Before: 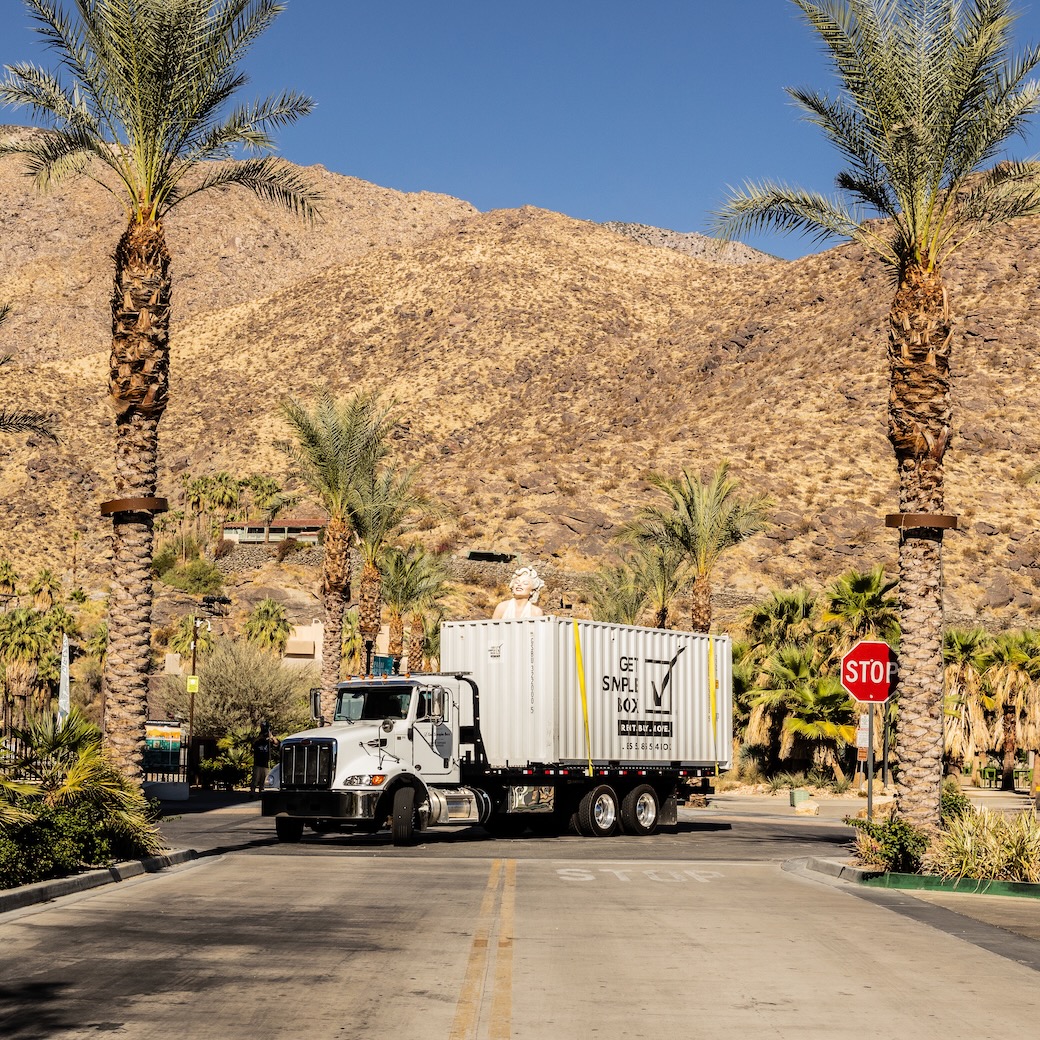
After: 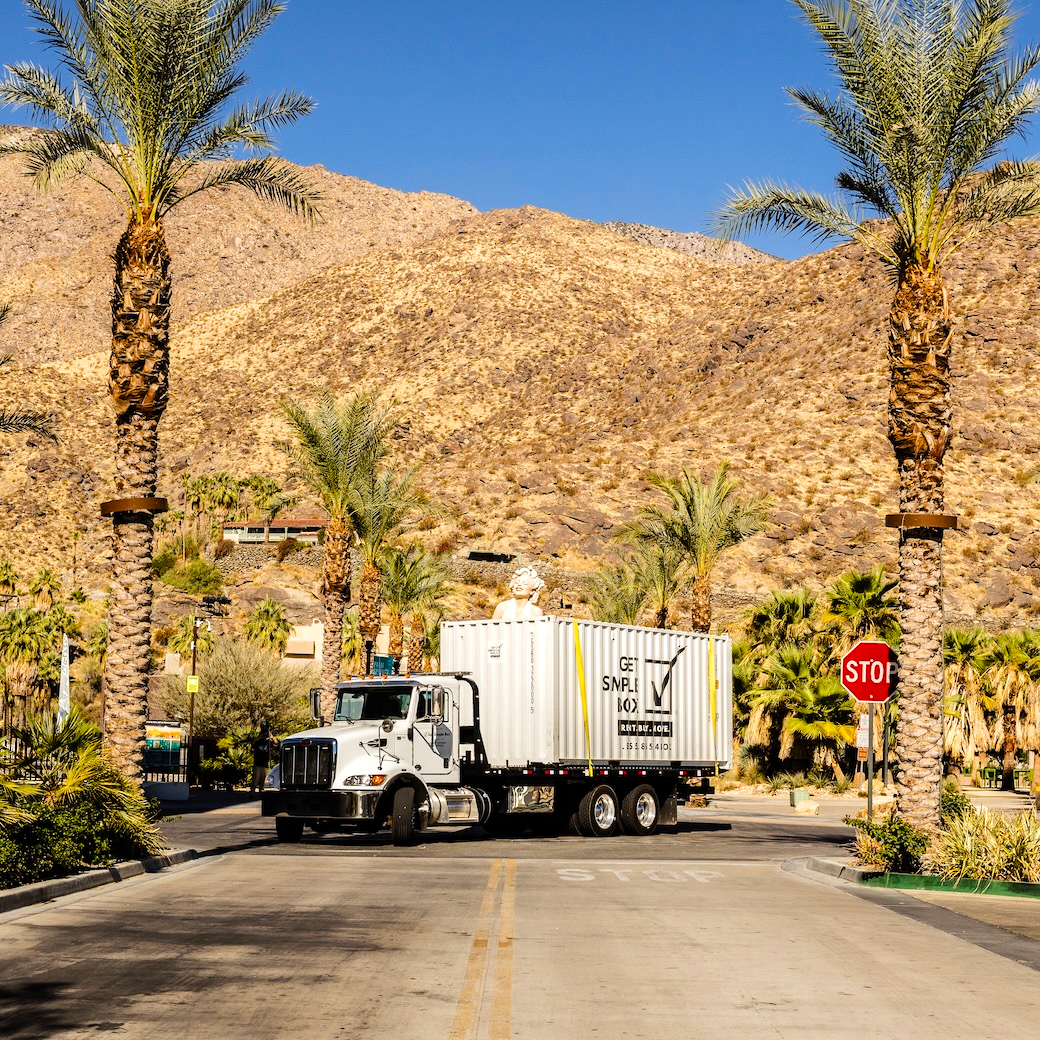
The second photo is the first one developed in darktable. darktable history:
color balance rgb: perceptual saturation grading › global saturation 20%, perceptual saturation grading › highlights -25.254%, perceptual saturation grading › shadows 50.217%, perceptual brilliance grading › highlights 6.092%, perceptual brilliance grading › mid-tones 16.945%, perceptual brilliance grading › shadows -5.2%, global vibrance 15.238%
